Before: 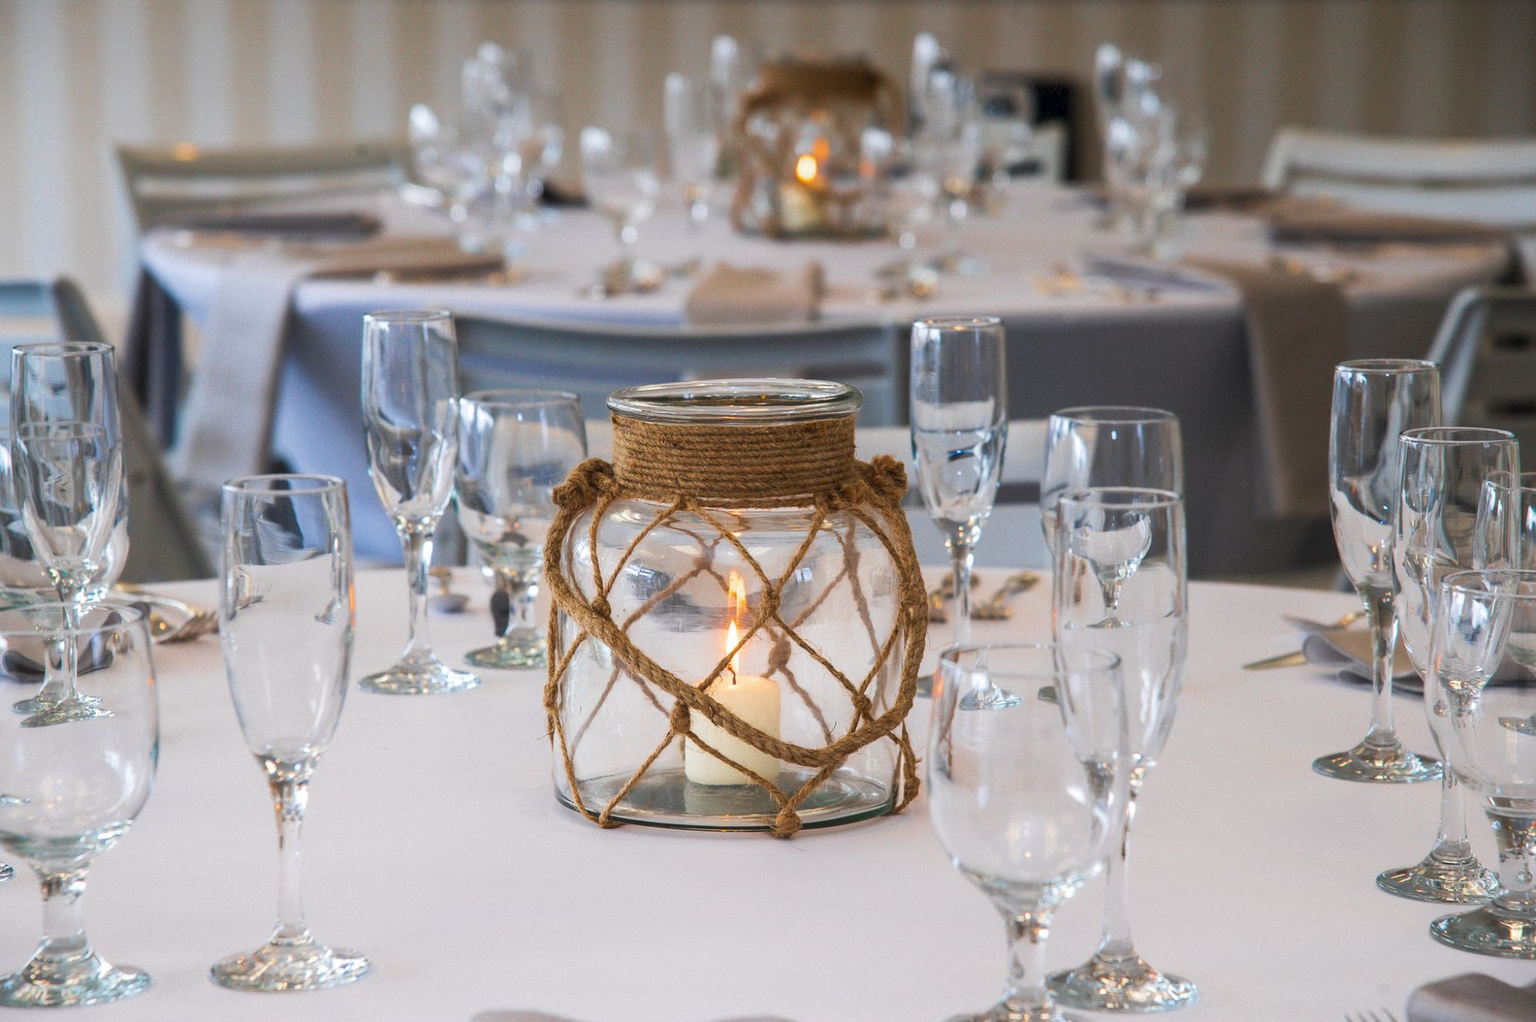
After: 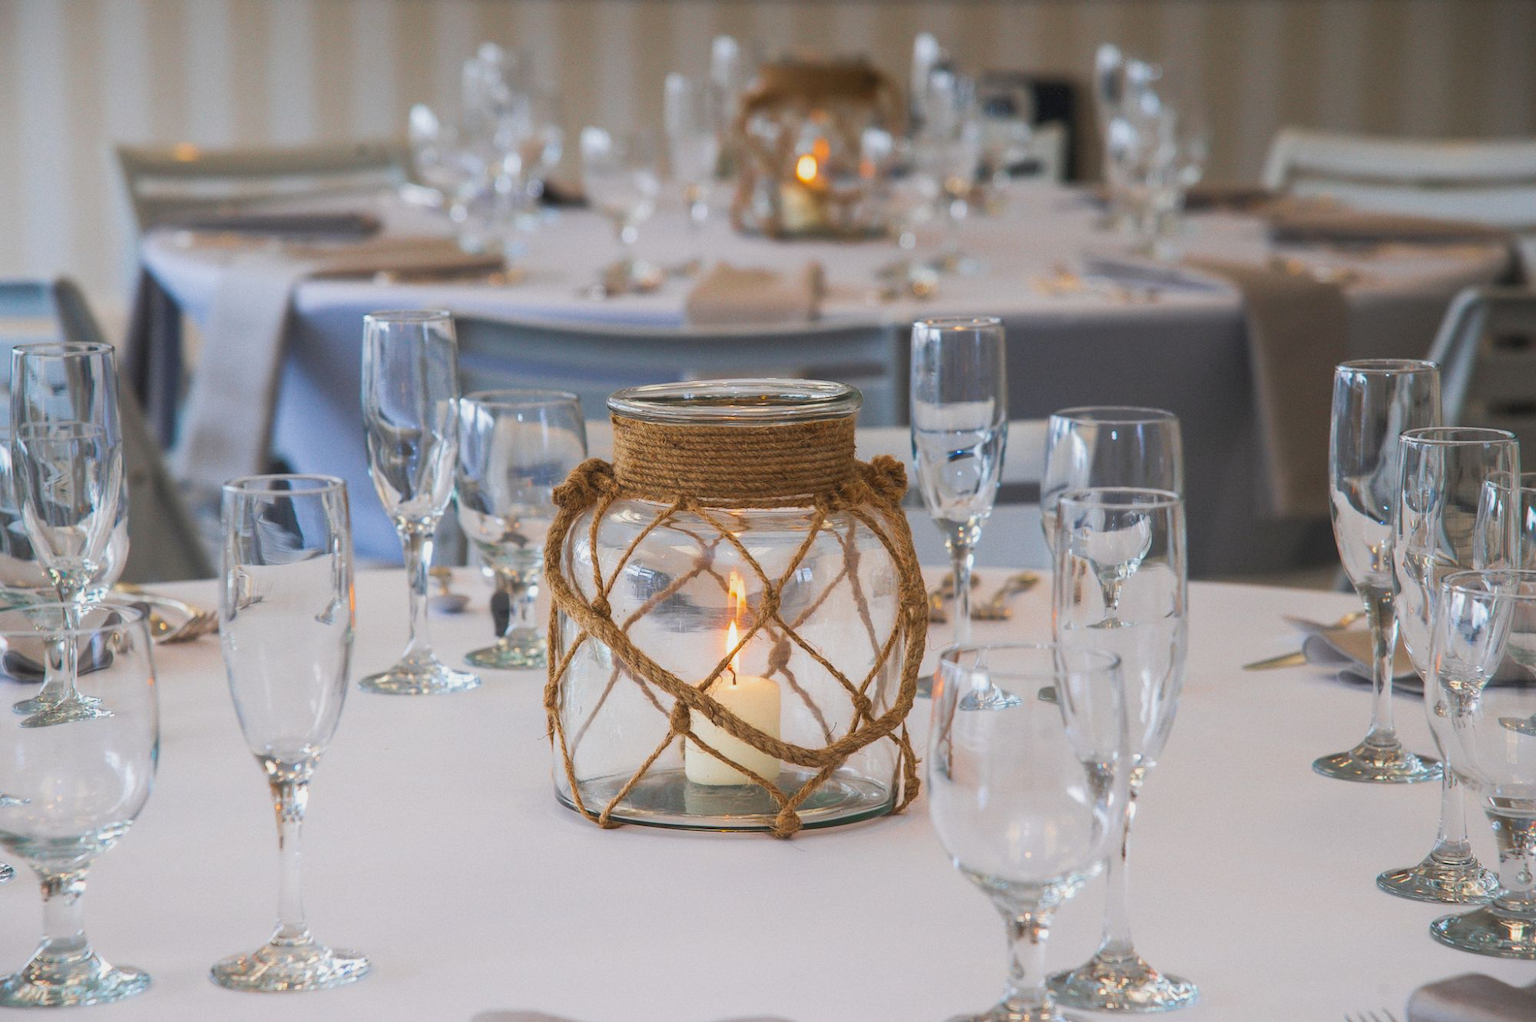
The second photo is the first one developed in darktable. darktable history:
contrast brightness saturation: contrast -0.127
